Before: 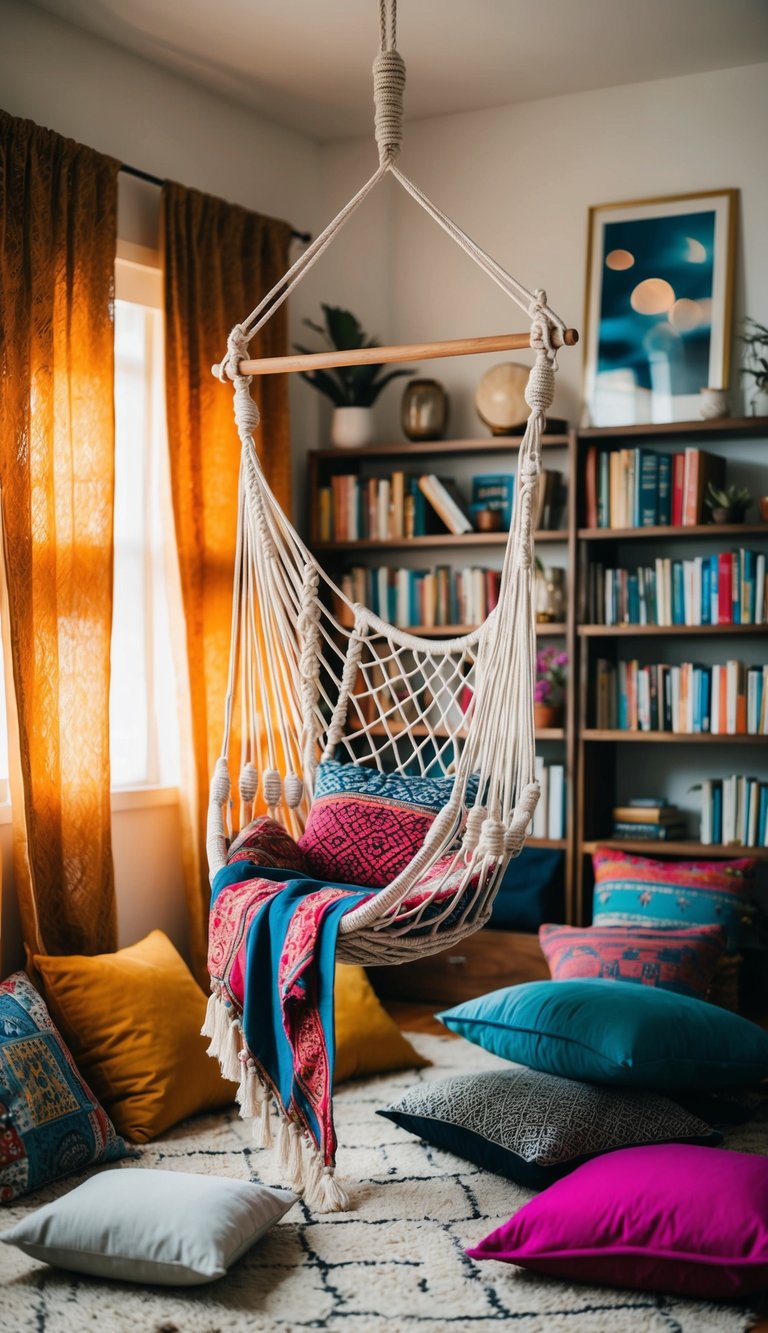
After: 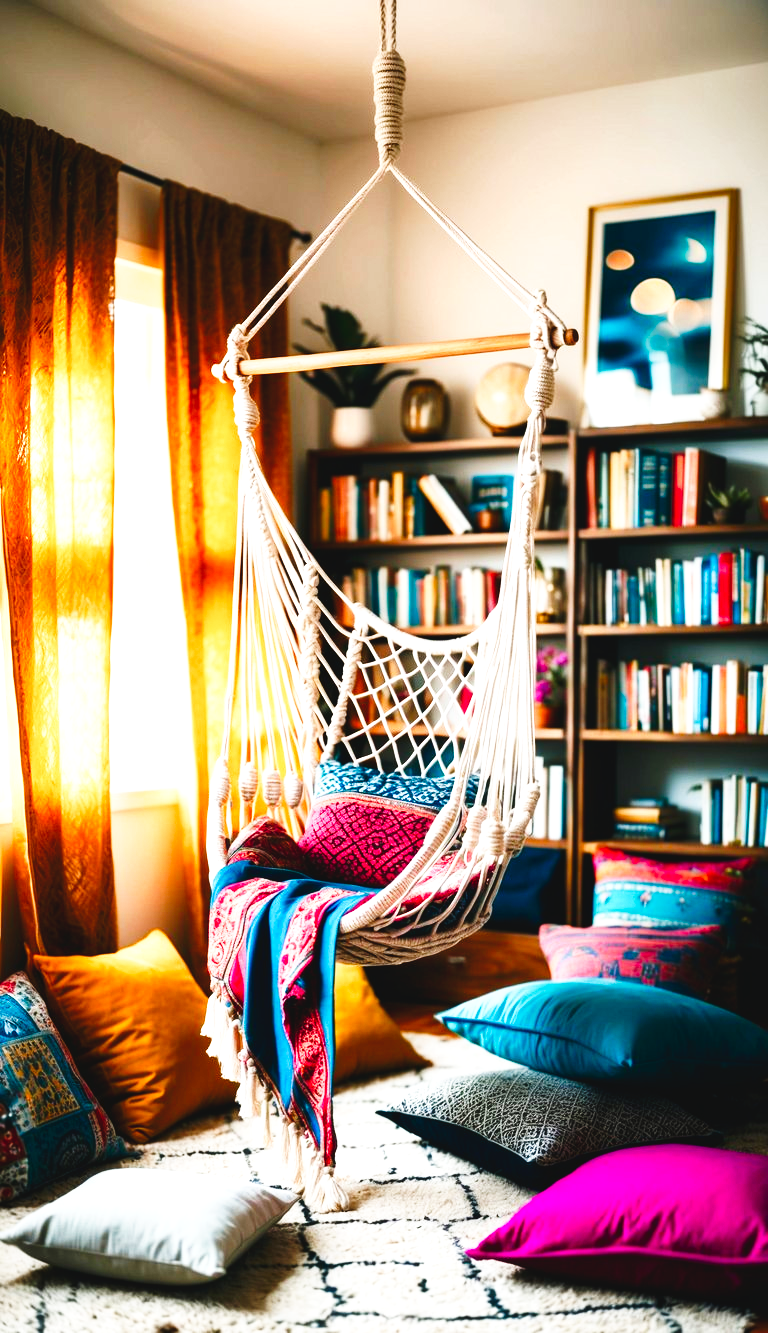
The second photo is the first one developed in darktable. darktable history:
exposure: black level correction 0, exposure 0.5 EV, compensate exposure bias true, compensate highlight preservation false
tone curve: curves: ch0 [(0, 0) (0.003, 0.047) (0.011, 0.047) (0.025, 0.049) (0.044, 0.051) (0.069, 0.055) (0.1, 0.066) (0.136, 0.089) (0.177, 0.12) (0.224, 0.155) (0.277, 0.205) (0.335, 0.281) (0.399, 0.37) (0.468, 0.47) (0.543, 0.574) (0.623, 0.687) (0.709, 0.801) (0.801, 0.89) (0.898, 0.963) (1, 1)], preserve colors none
color balance rgb: perceptual saturation grading › global saturation 25%, perceptual saturation grading › highlights -50%, perceptual saturation grading › shadows 30%, perceptual brilliance grading › global brilliance 12%, global vibrance 20%
